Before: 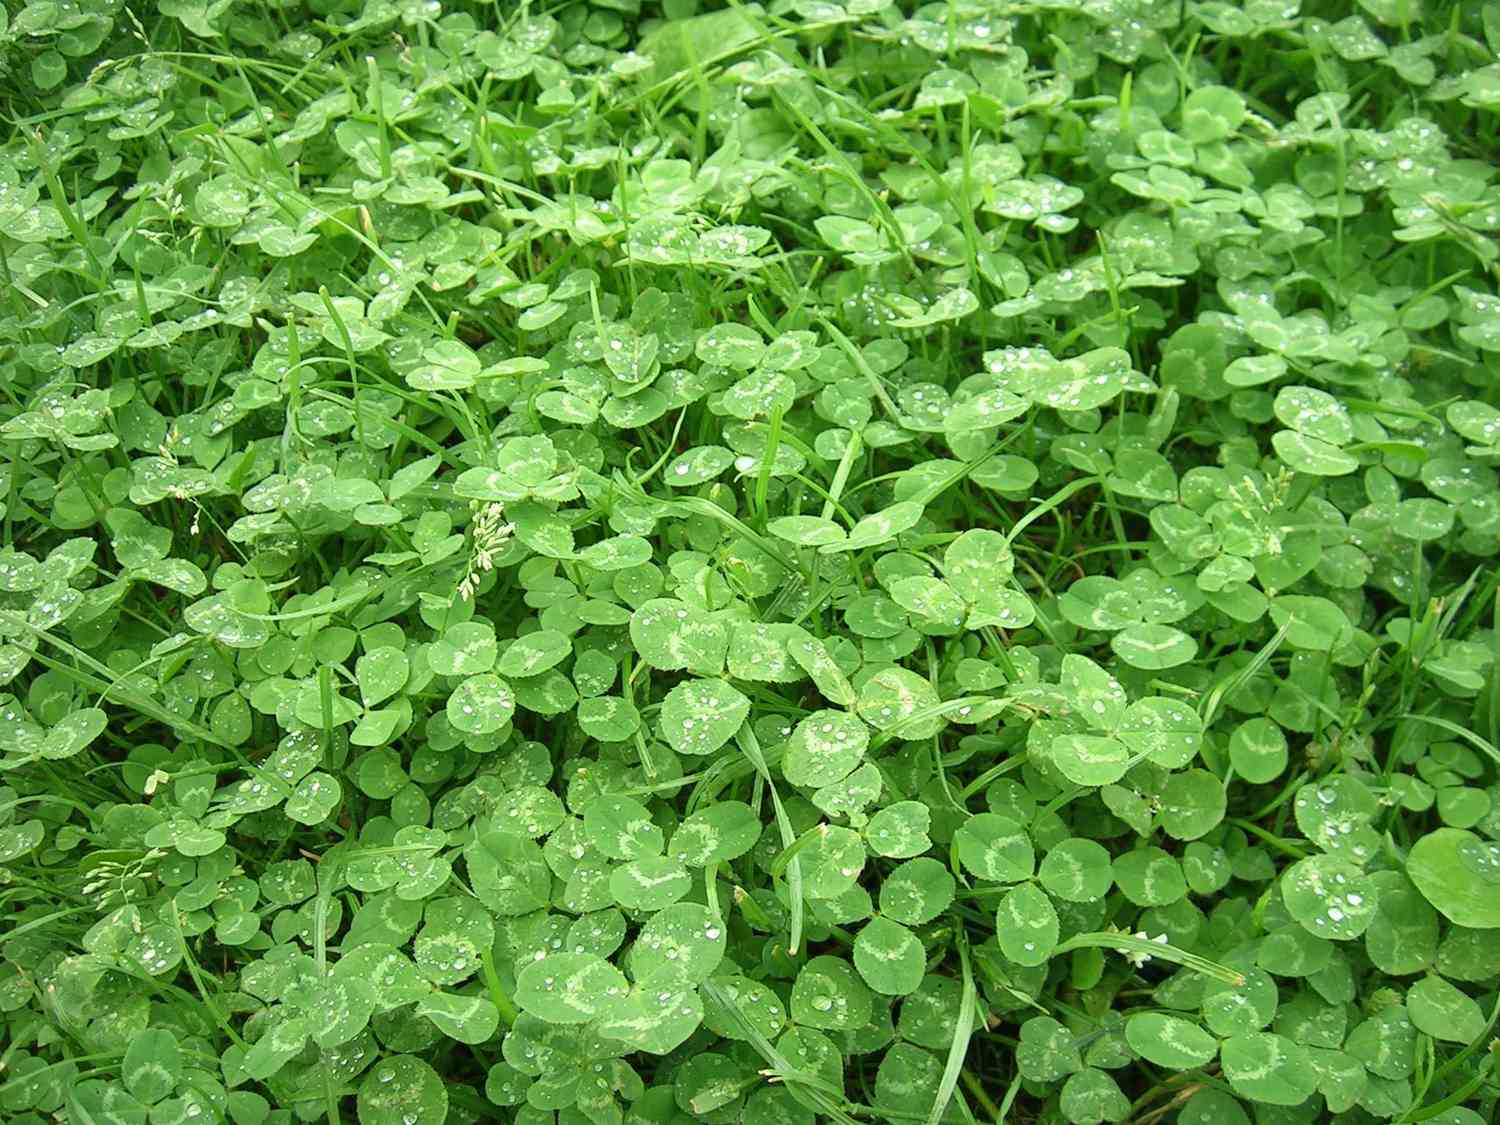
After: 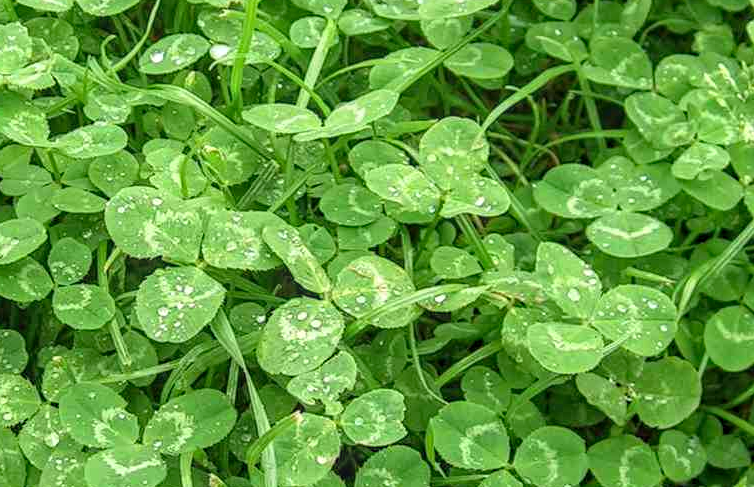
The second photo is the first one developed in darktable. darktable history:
local contrast: highlights 0%, shadows 0%, detail 133%
crop: left 35.03%, top 36.625%, right 14.663%, bottom 20.057%
haze removal: compatibility mode true, adaptive false
